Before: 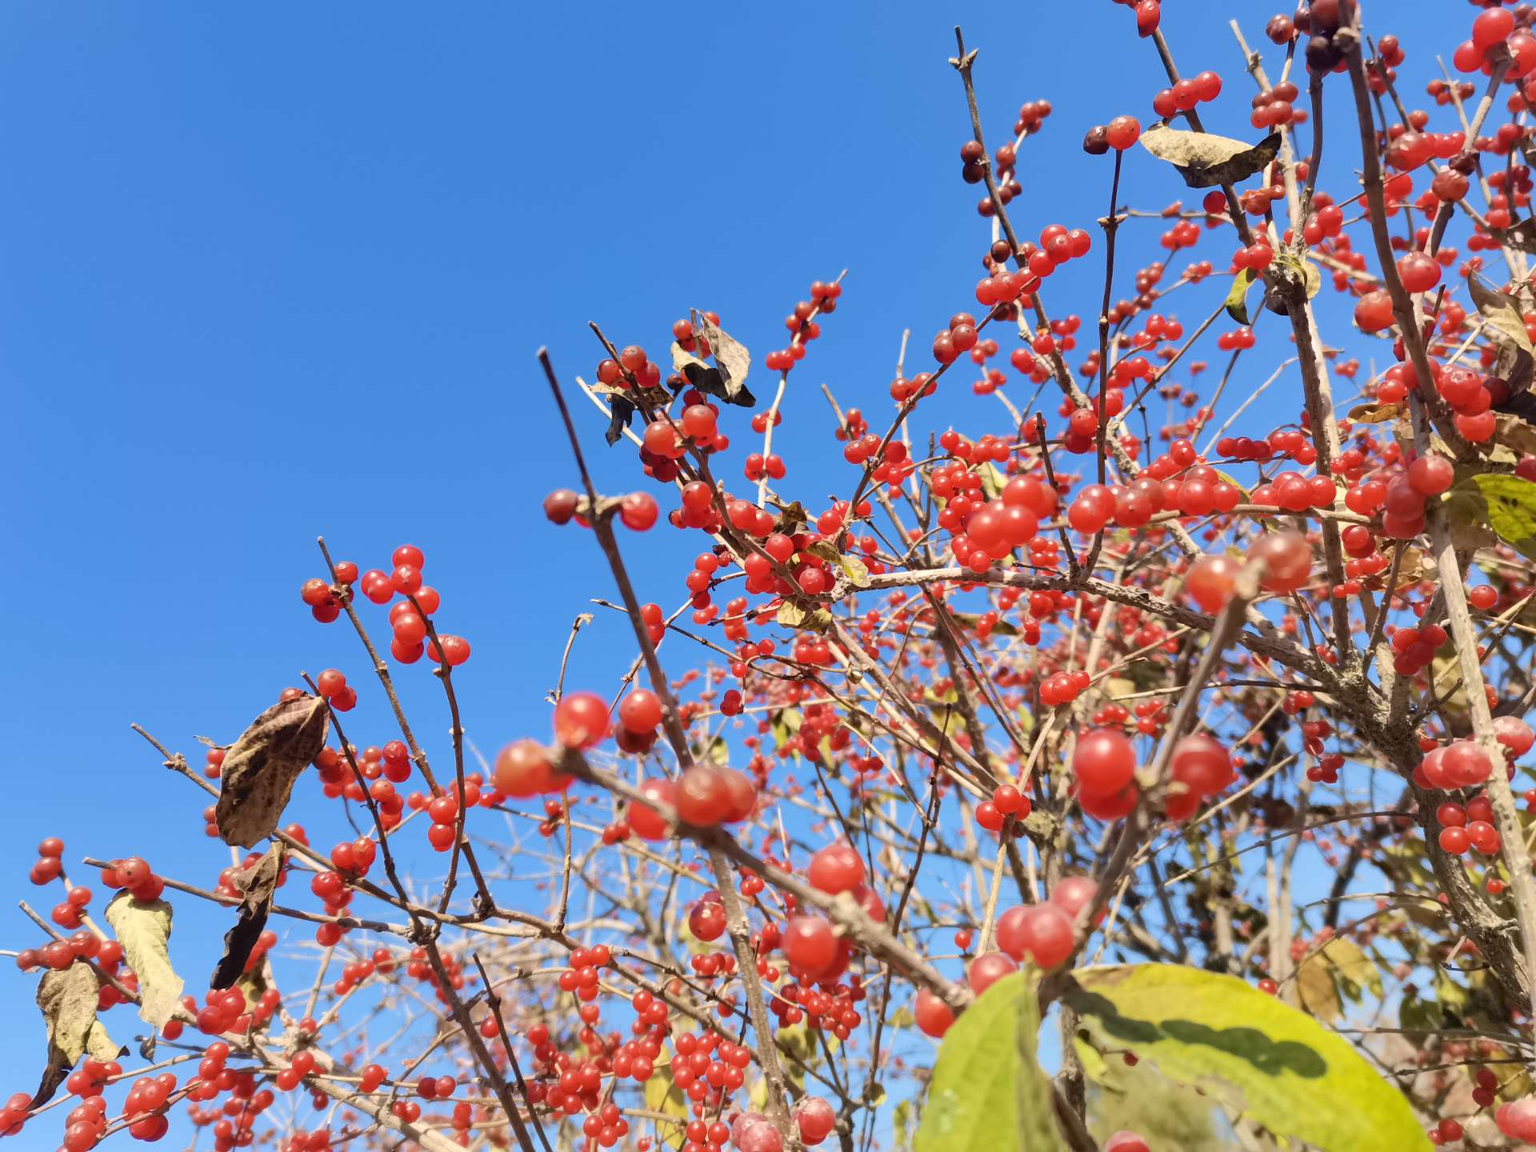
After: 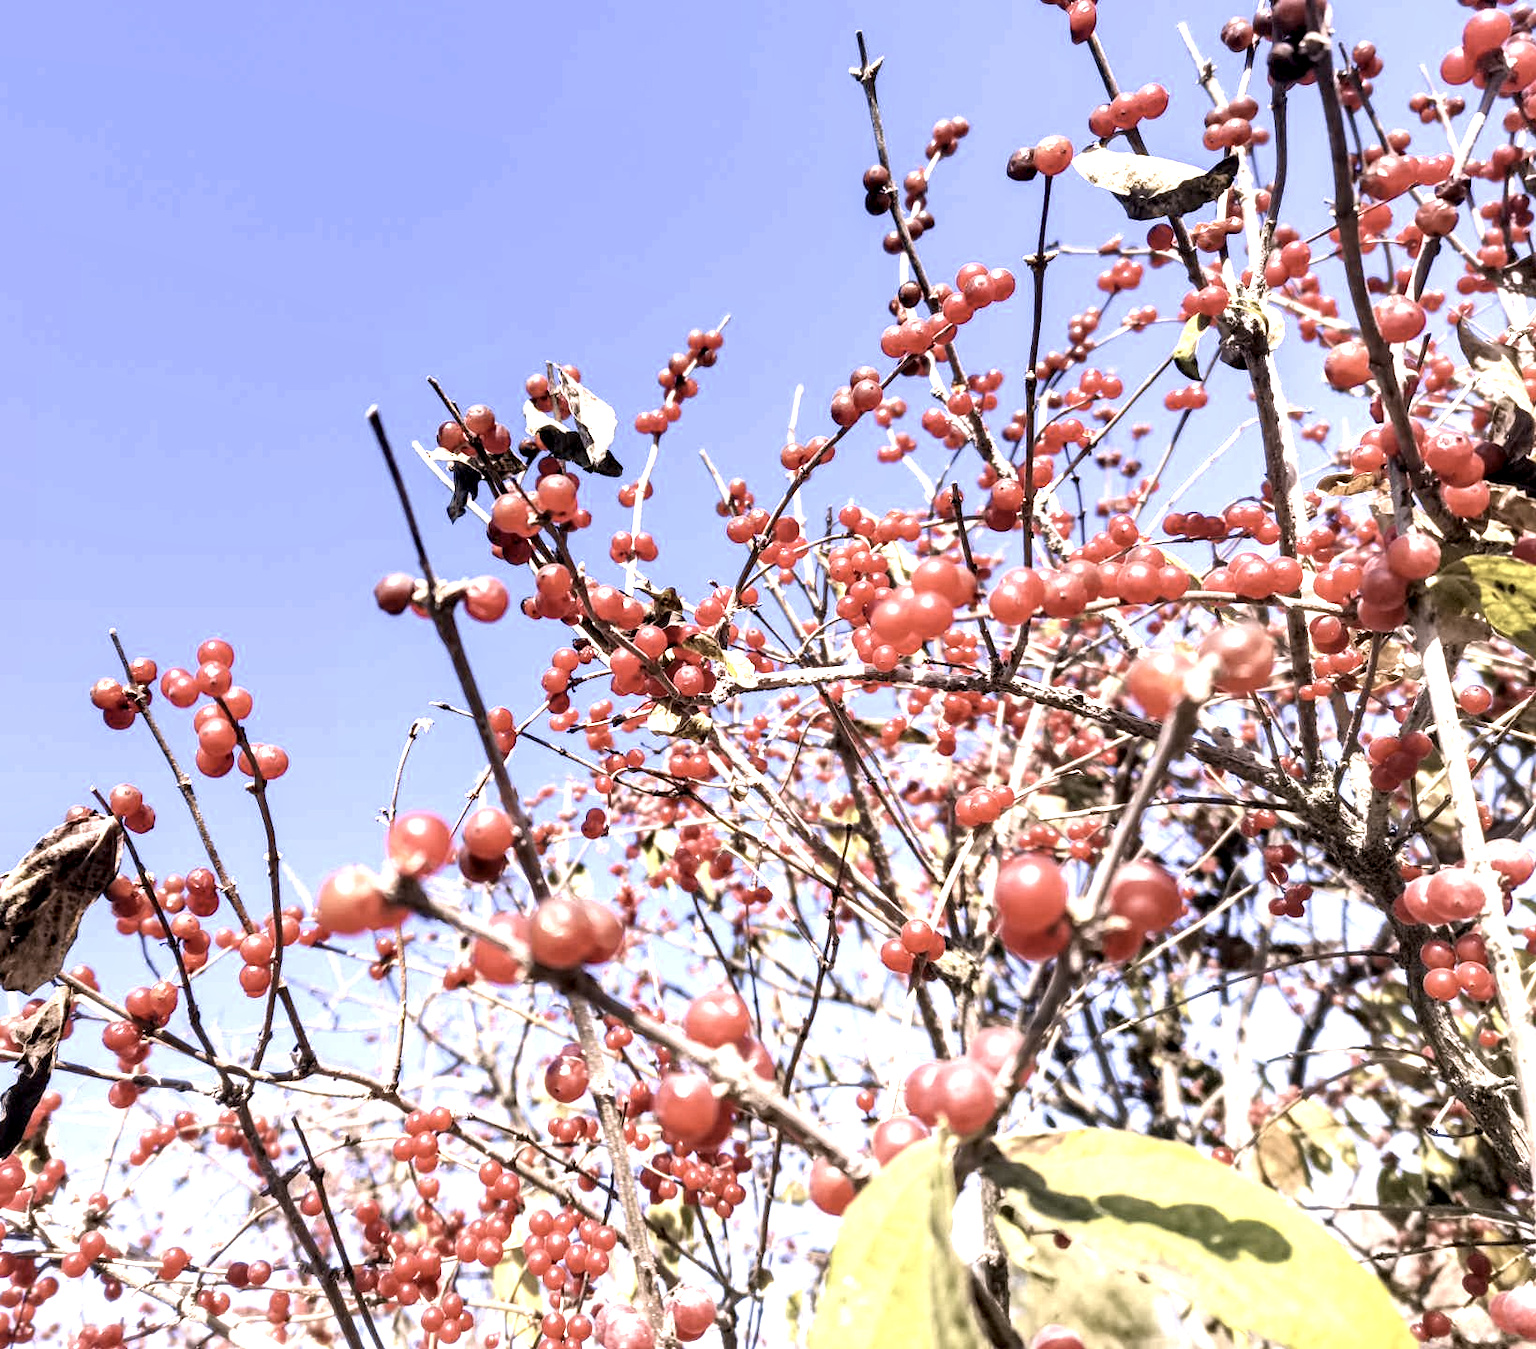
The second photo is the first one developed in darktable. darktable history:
contrast brightness saturation: contrast -0.05, saturation -0.41
white balance: red 0.931, blue 1.11
crop and rotate: left 14.584%
exposure: black level correction 0, exposure 1.1 EV, compensate exposure bias true, compensate highlight preservation false
local contrast: highlights 80%, shadows 57%, detail 175%, midtone range 0.602
color correction: highlights a* 7.34, highlights b* 4.37
